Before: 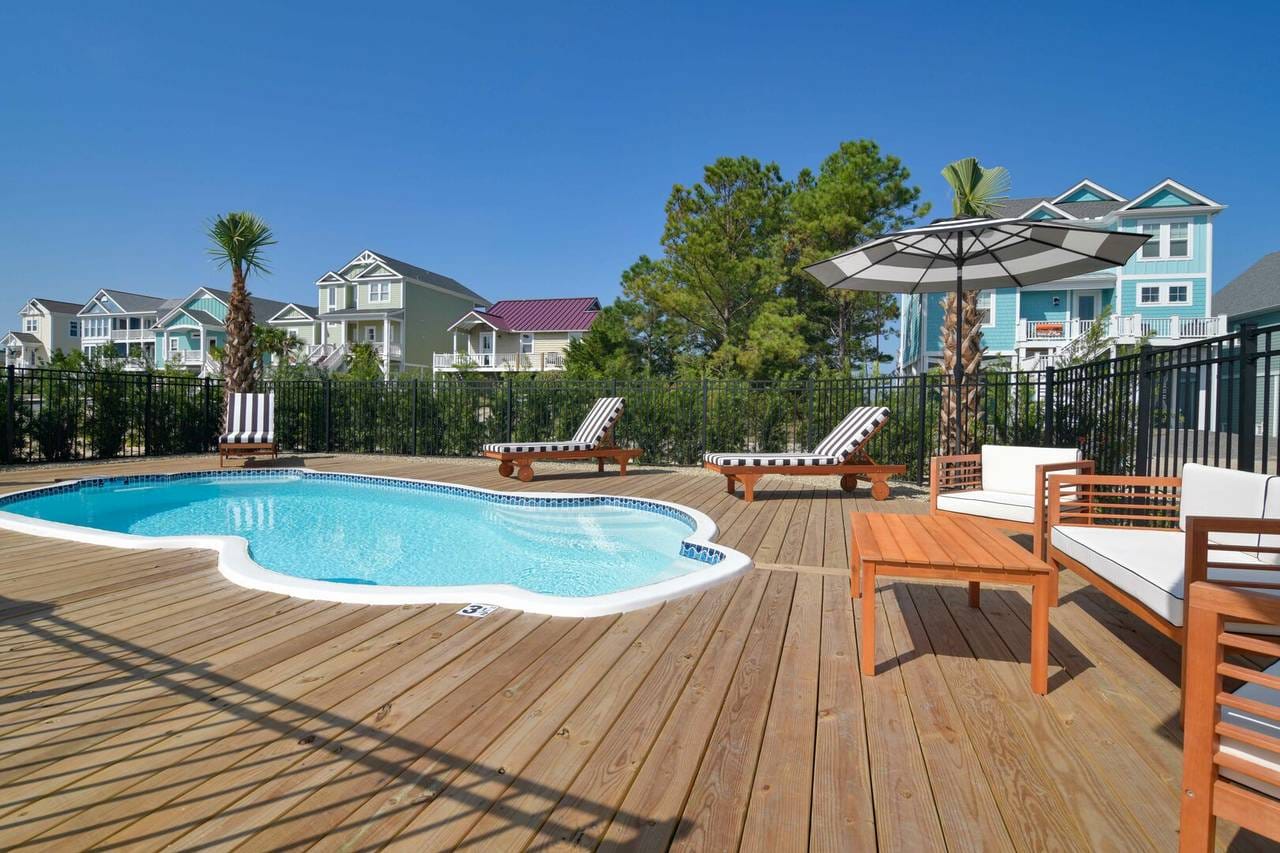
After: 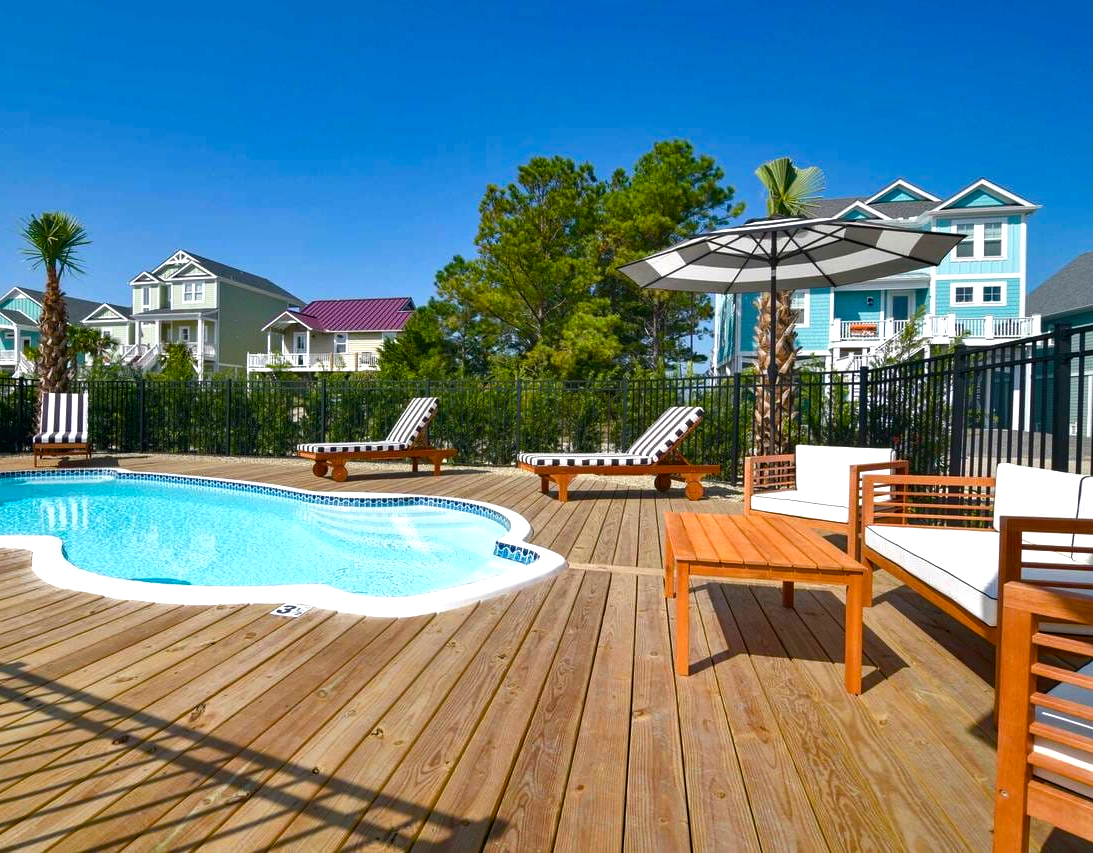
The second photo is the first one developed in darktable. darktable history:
crop and rotate: left 14.582%
color balance rgb: power › hue 206.08°, perceptual saturation grading › global saturation 20%, perceptual saturation grading › highlights -24.921%, perceptual saturation grading › shadows 50.166%, perceptual brilliance grading › global brilliance 15.288%, perceptual brilliance grading › shadows -34.388%, global vibrance 20%
